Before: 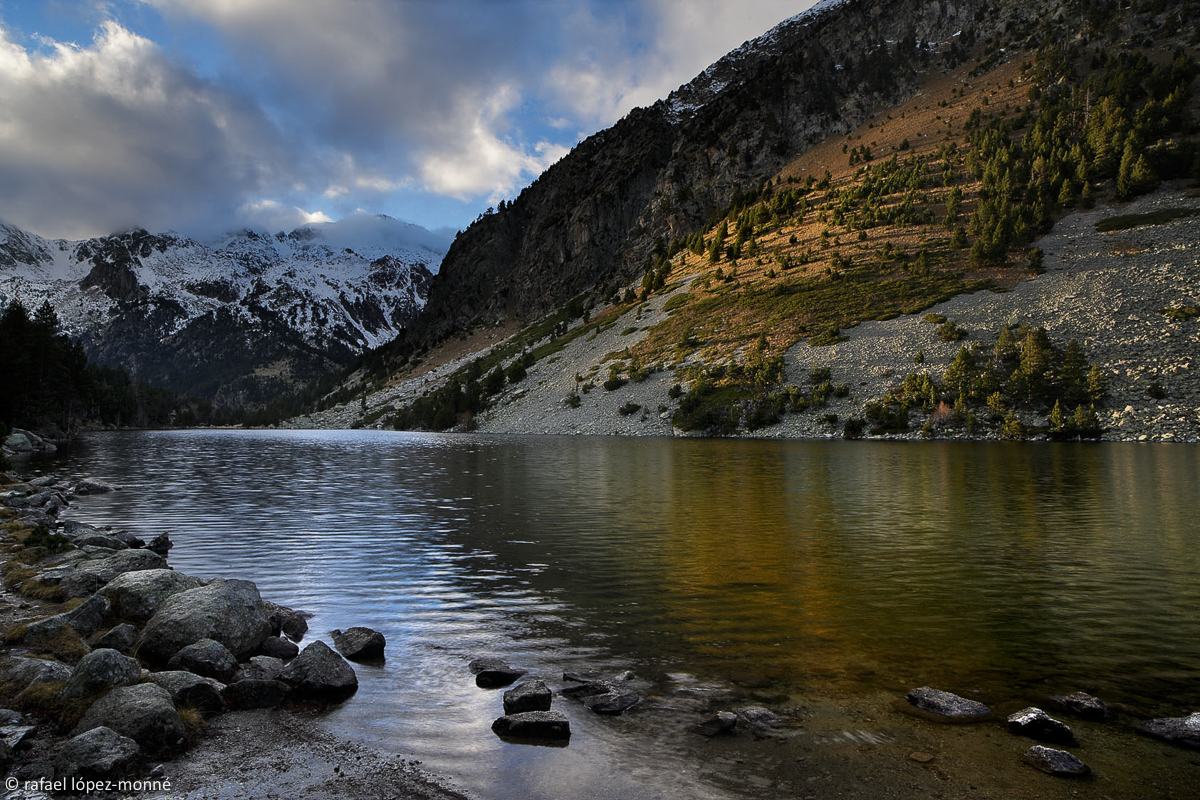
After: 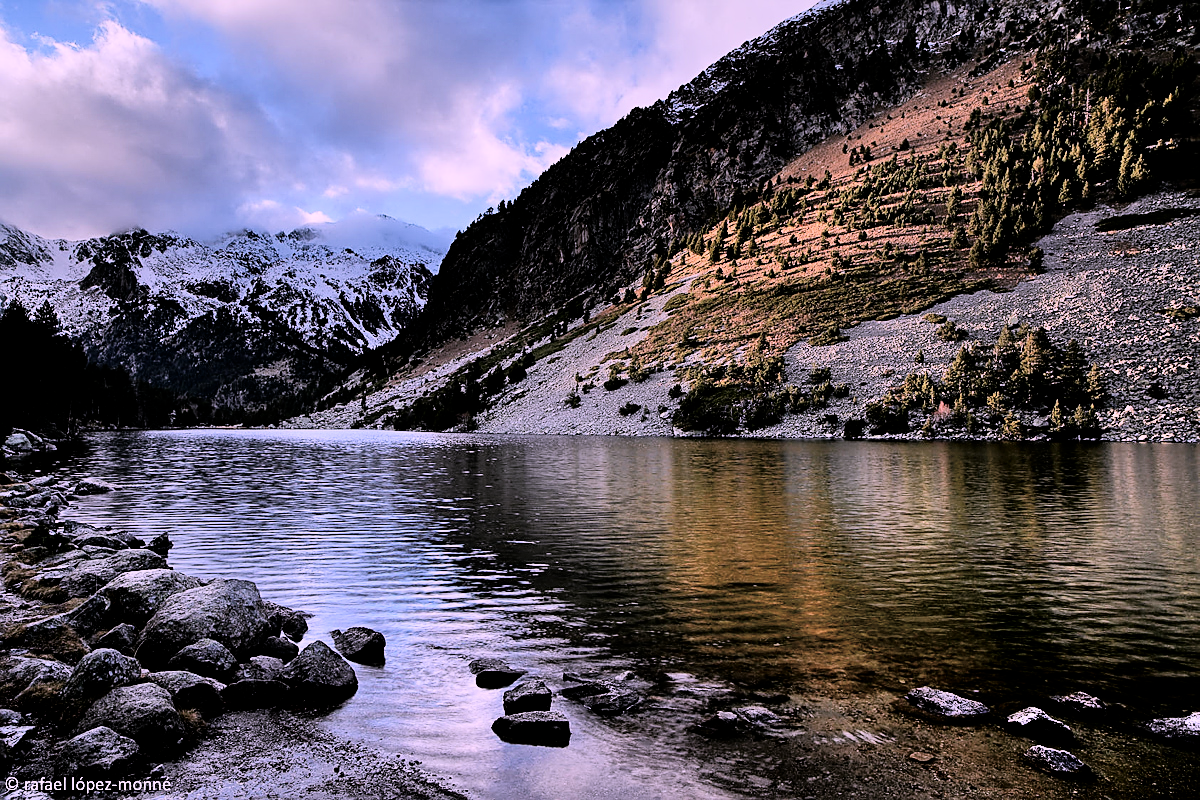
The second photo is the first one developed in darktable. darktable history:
filmic rgb: middle gray luminance 28.82%, black relative exposure -10.34 EV, white relative exposure 5.5 EV, target black luminance 0%, hardness 3.96, latitude 2.56%, contrast 1.122, highlights saturation mix 5.39%, shadows ↔ highlights balance 15.32%
shadows and highlights: shadows 51.79, highlights -28.34, soften with gaussian
tone curve: curves: ch0 [(0, 0) (0.004, 0.001) (0.133, 0.16) (0.325, 0.399) (0.475, 0.588) (0.832, 0.903) (1, 1)], color space Lab, independent channels
color correction: highlights a* 15.87, highlights b* -20.58
sharpen: on, module defaults
exposure: black level correction 0.003, exposure 0.382 EV, compensate exposure bias true, compensate highlight preservation false
